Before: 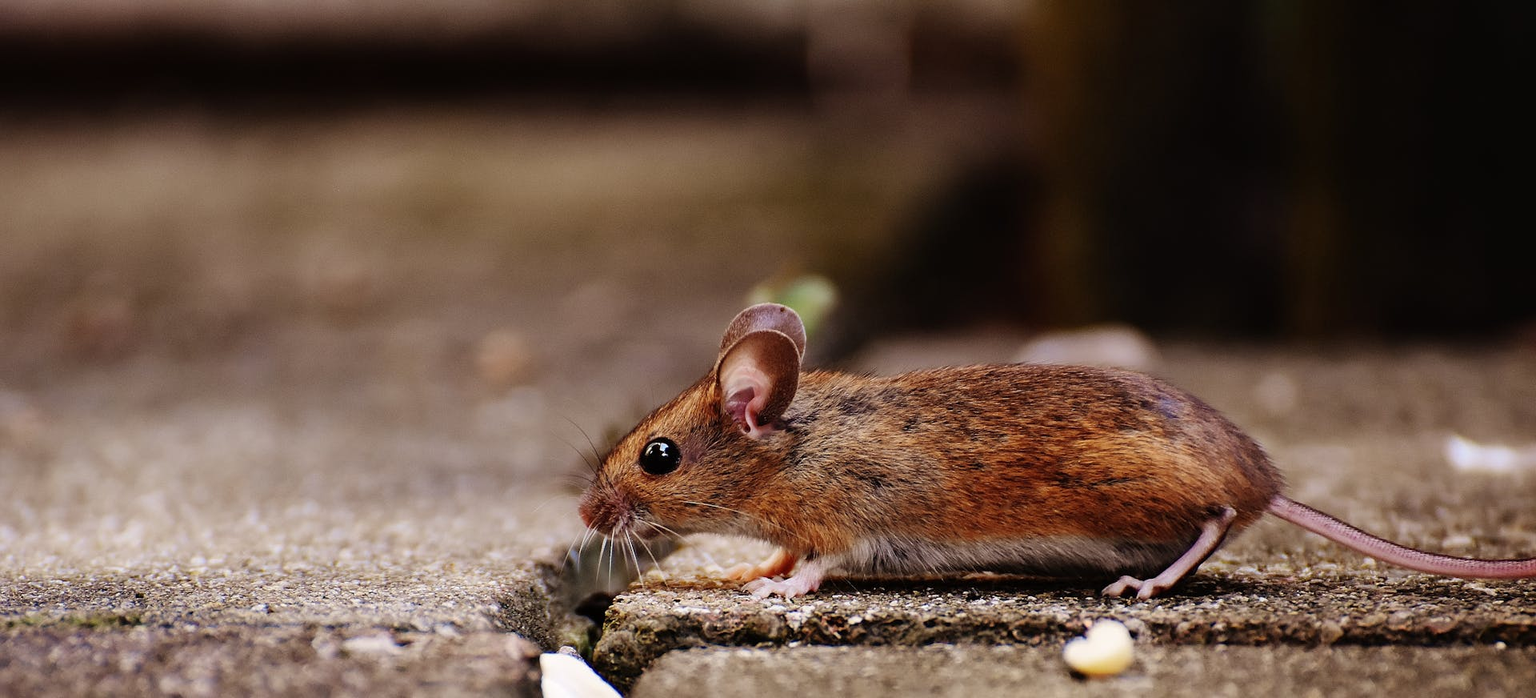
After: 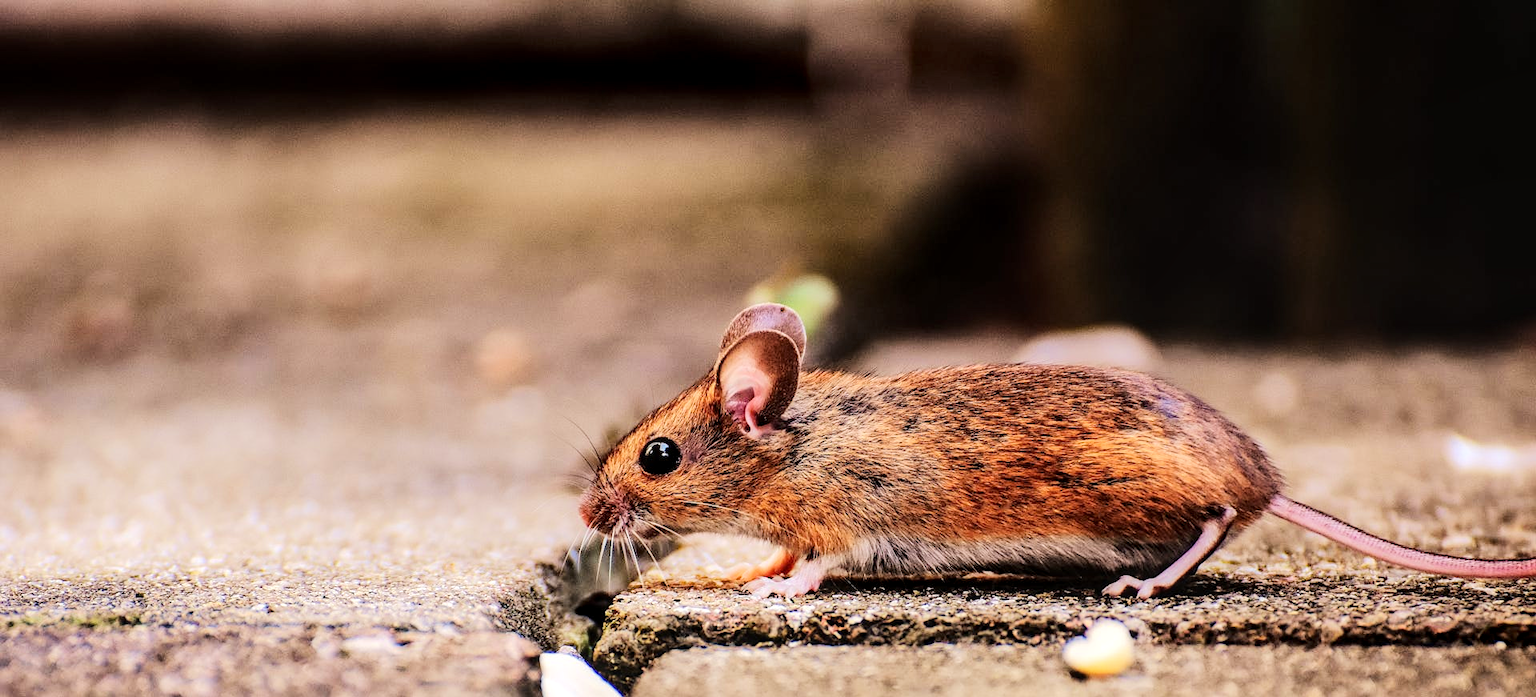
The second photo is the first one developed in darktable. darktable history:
tone equalizer: -7 EV 0.165 EV, -6 EV 0.611 EV, -5 EV 1.17 EV, -4 EV 1.36 EV, -3 EV 1.14 EV, -2 EV 0.6 EV, -1 EV 0.146 EV, edges refinement/feathering 500, mask exposure compensation -1.57 EV, preserve details no
local contrast: detail 130%
